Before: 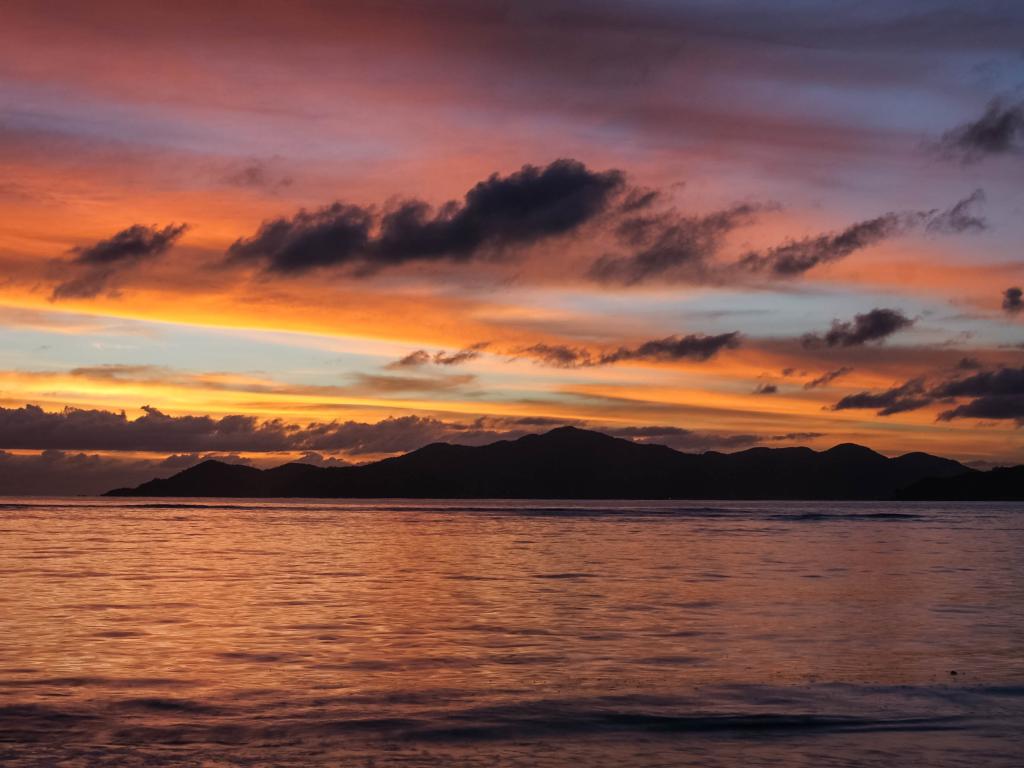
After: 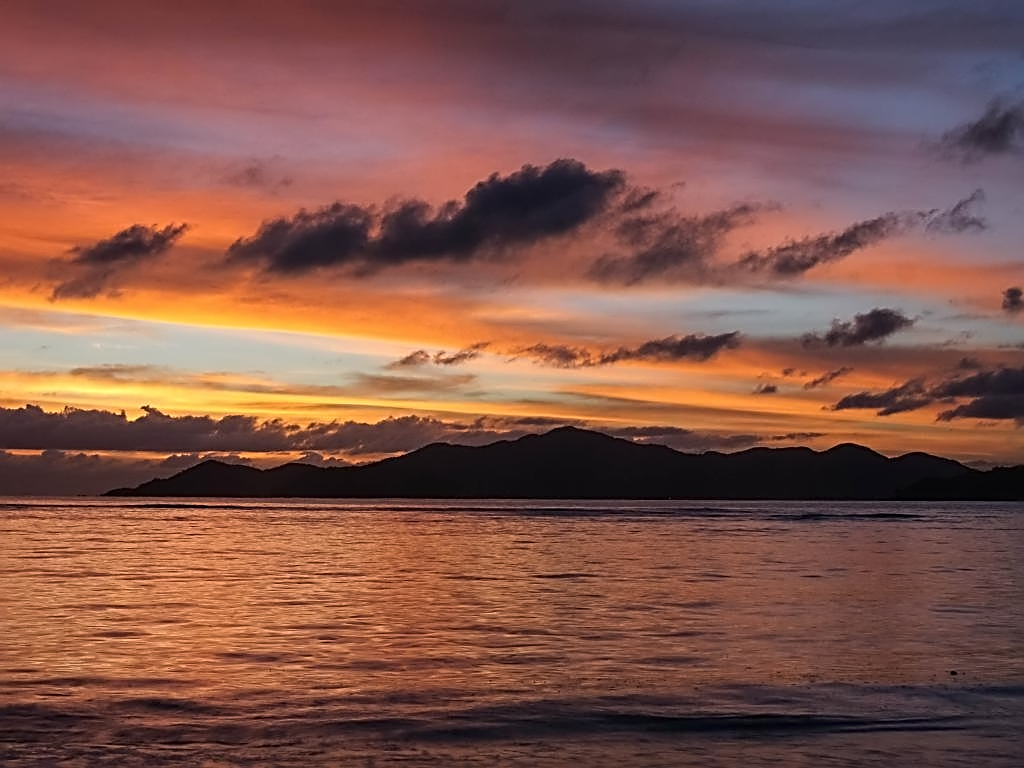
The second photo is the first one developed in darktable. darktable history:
contrast equalizer: y [[0.5 ×4, 0.525, 0.667], [0.5 ×6], [0.5 ×6], [0 ×4, 0.042, 0], [0, 0, 0.004, 0.1, 0.191, 0.131]]
sharpen: radius 2.543, amount 0.636
